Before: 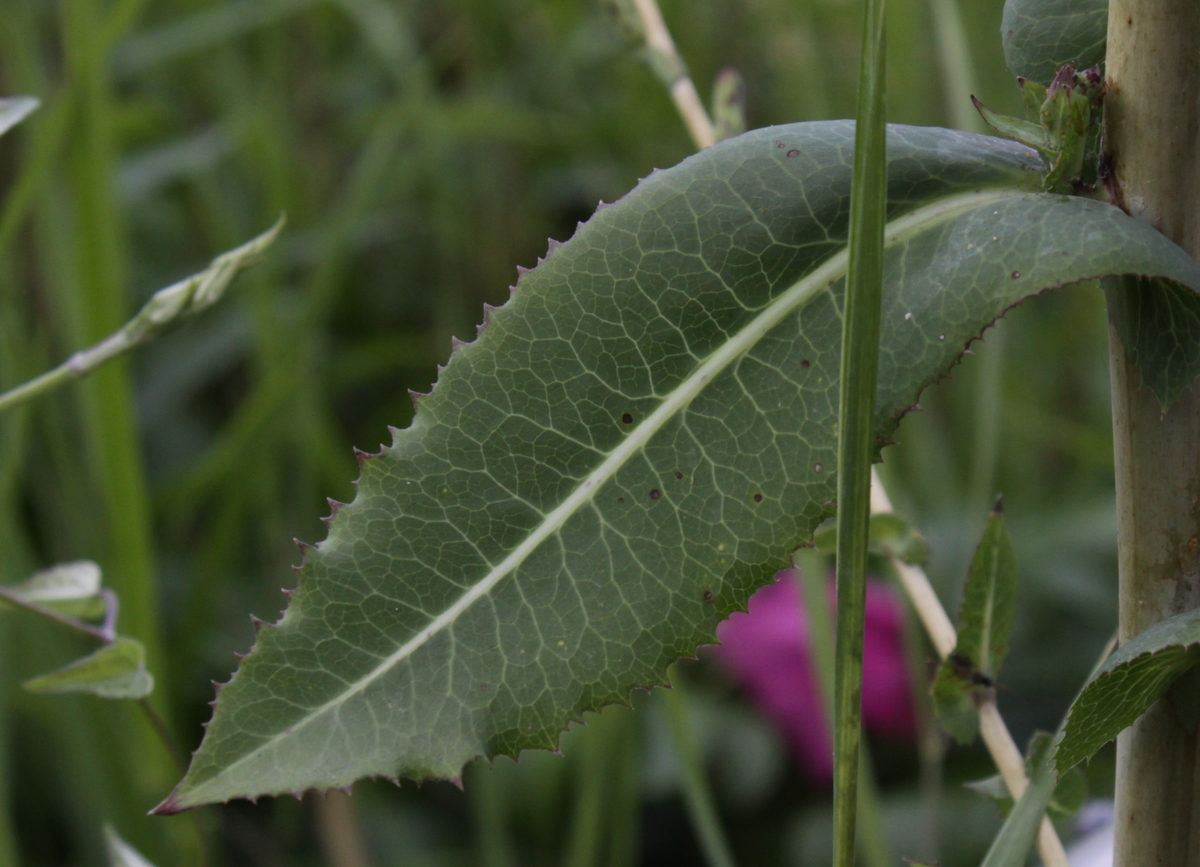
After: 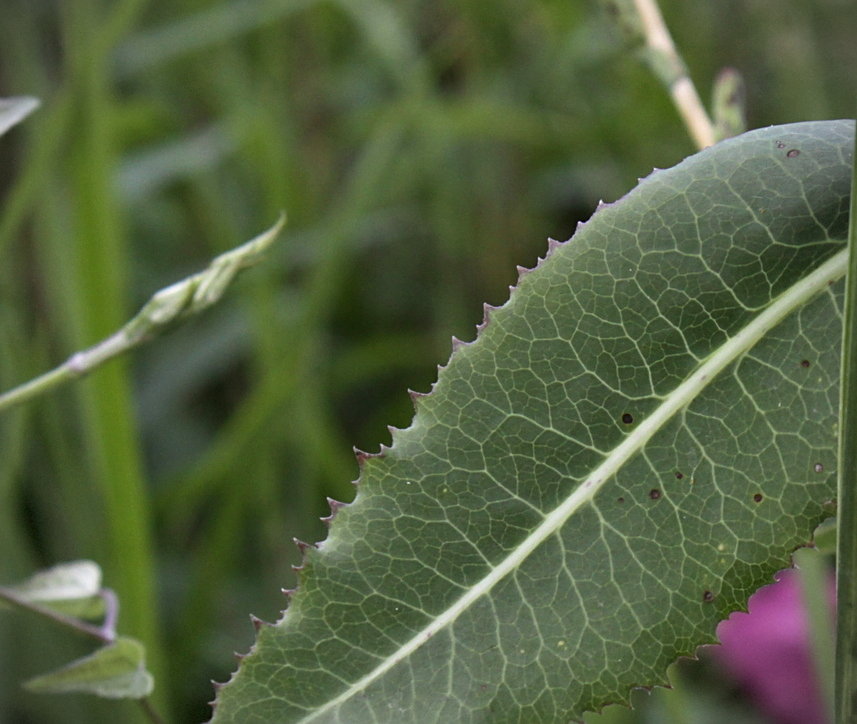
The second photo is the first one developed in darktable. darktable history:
vignetting: fall-off radius 61.1%, dithering 8-bit output, unbound false
contrast equalizer: y [[0.6 ×6], [0.55 ×6], [0 ×6], [0 ×6], [0 ×6]], mix 0.138
crop: right 28.544%, bottom 16.443%
sharpen: on, module defaults
exposure: exposure 0.566 EV, compensate highlight preservation false
